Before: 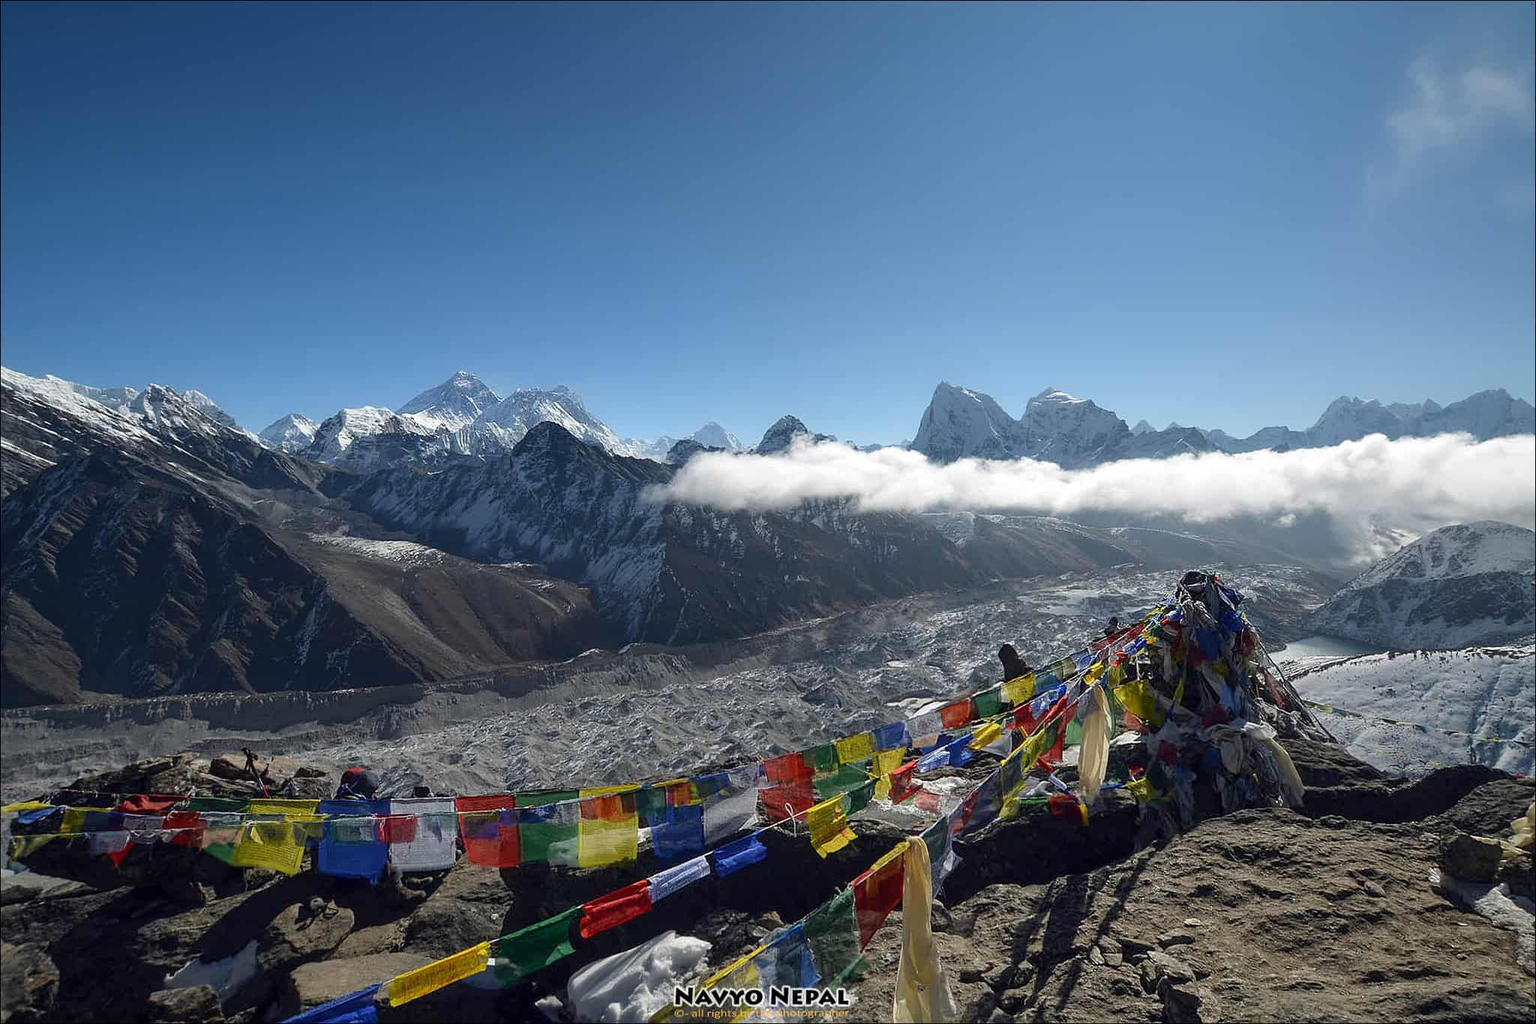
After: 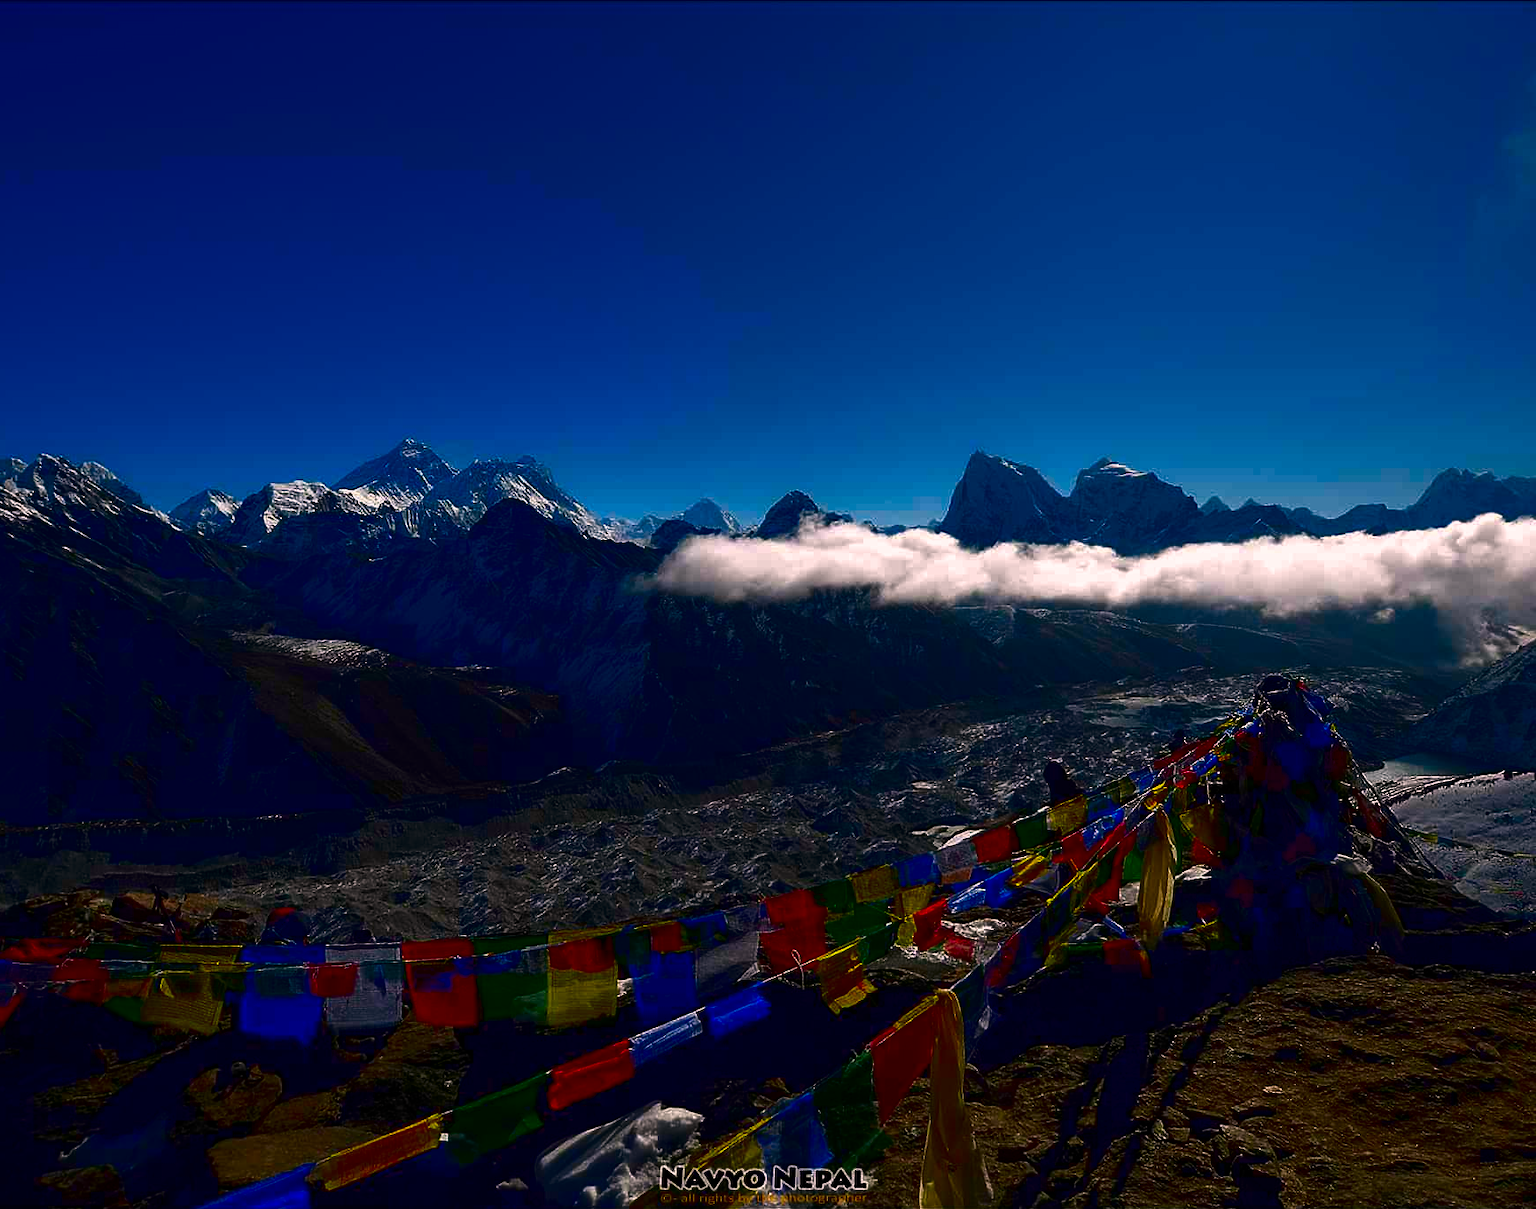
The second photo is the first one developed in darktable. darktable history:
crop: left 7.56%, right 7.79%
contrast brightness saturation: brightness -0.993, saturation 0.997
color correction: highlights a* 12.2, highlights b* 5.58
